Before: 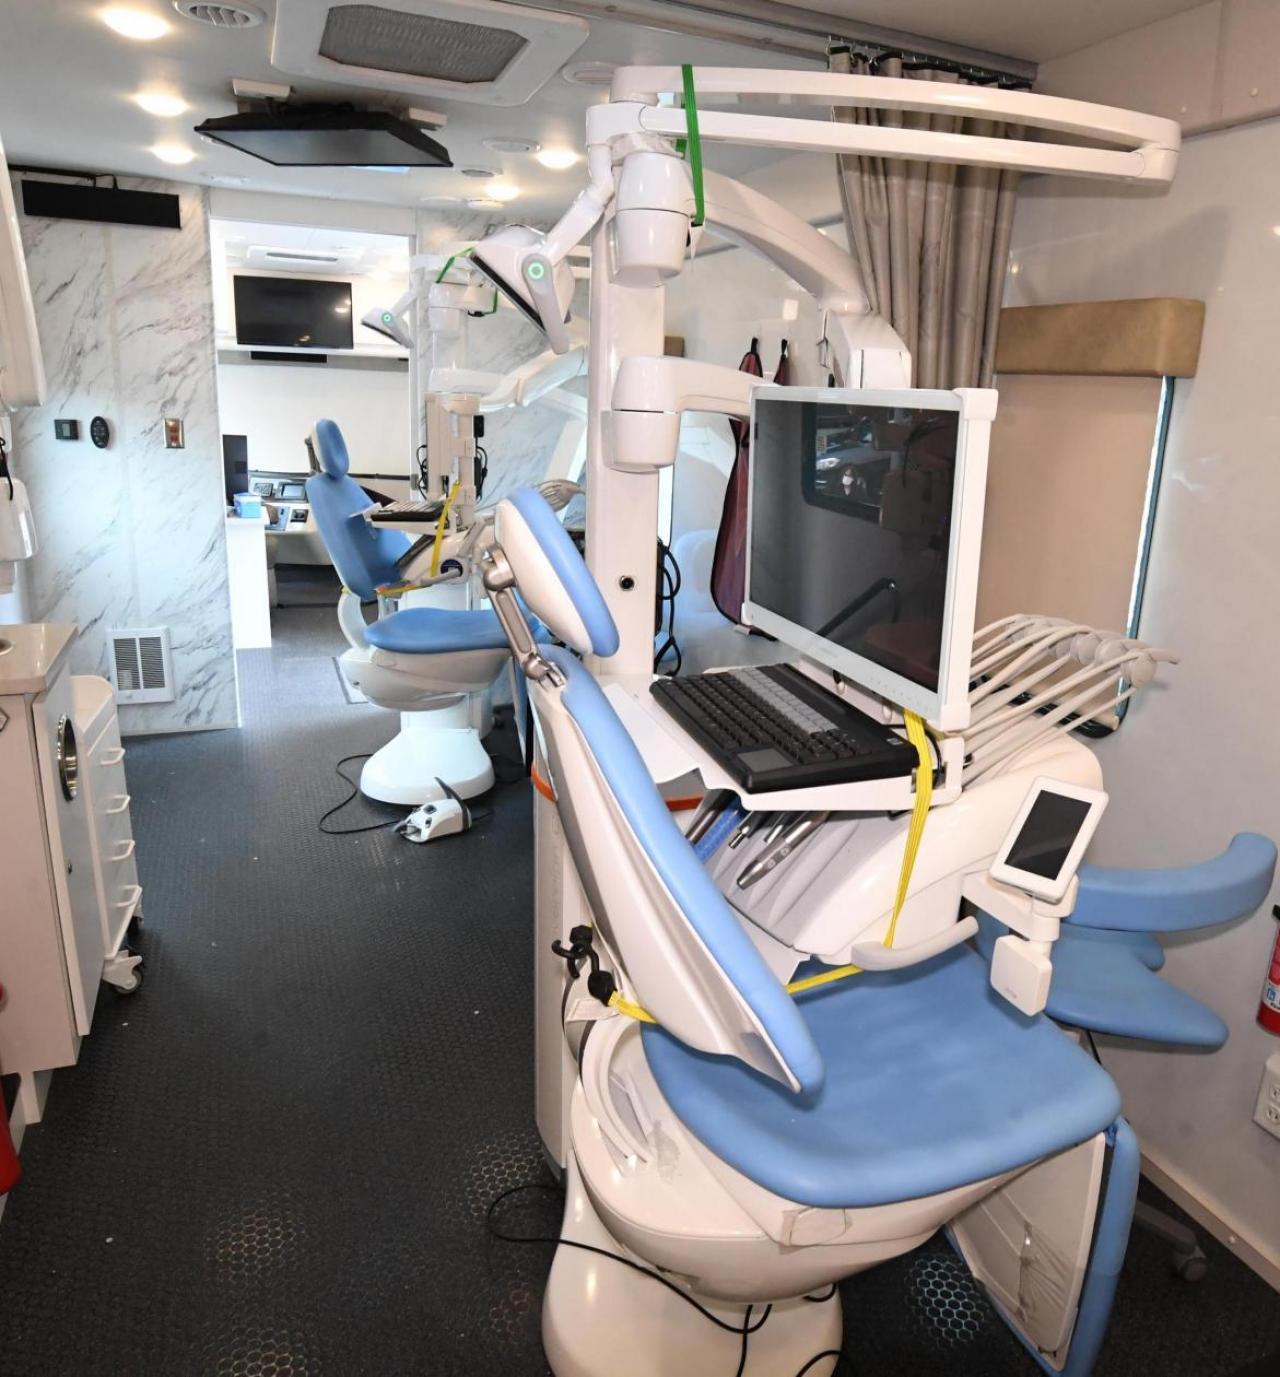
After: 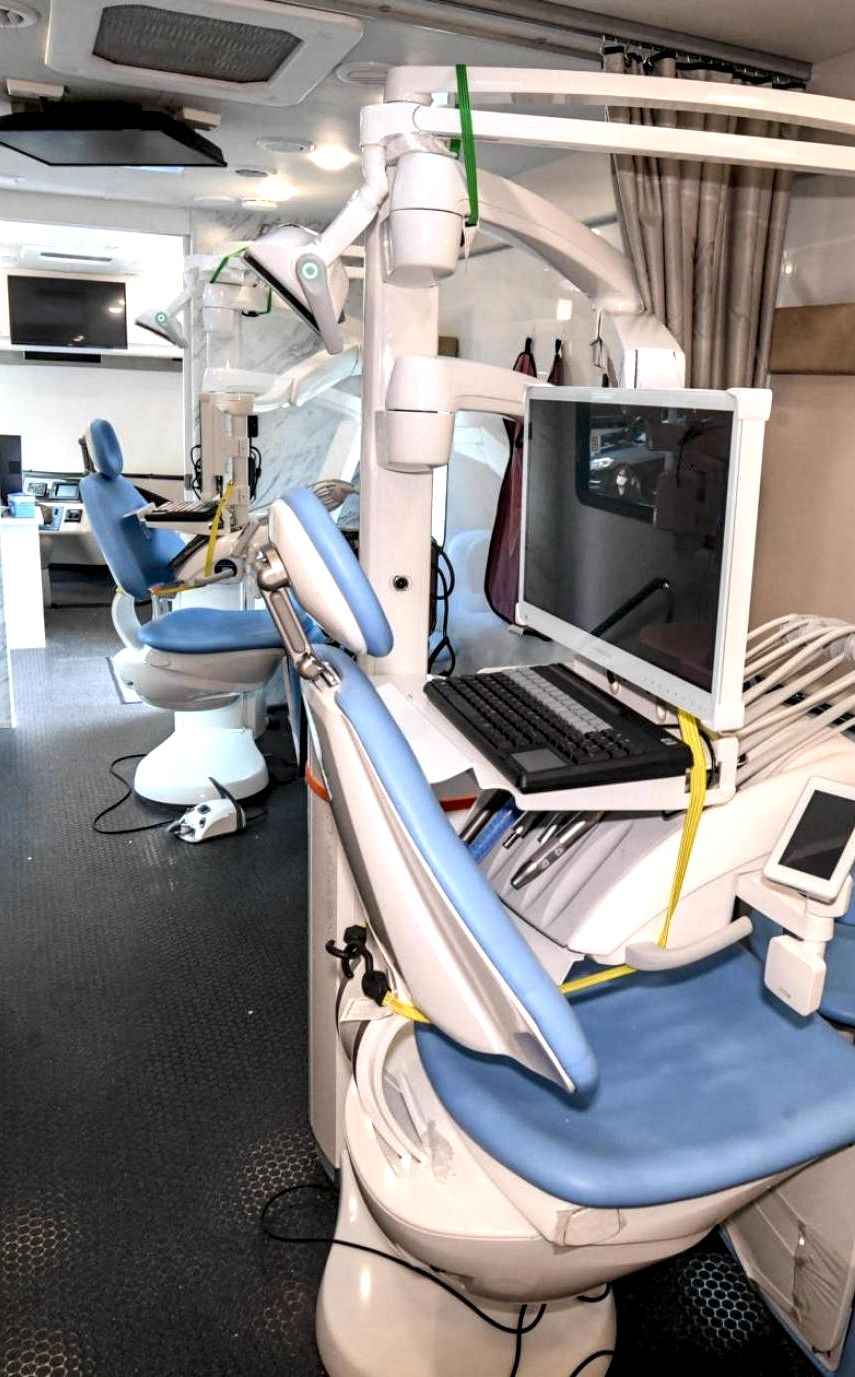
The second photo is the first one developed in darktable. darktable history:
rgb levels: preserve colors max RGB
crop and rotate: left 17.732%, right 15.423%
local contrast: highlights 60%, shadows 60%, detail 160%
